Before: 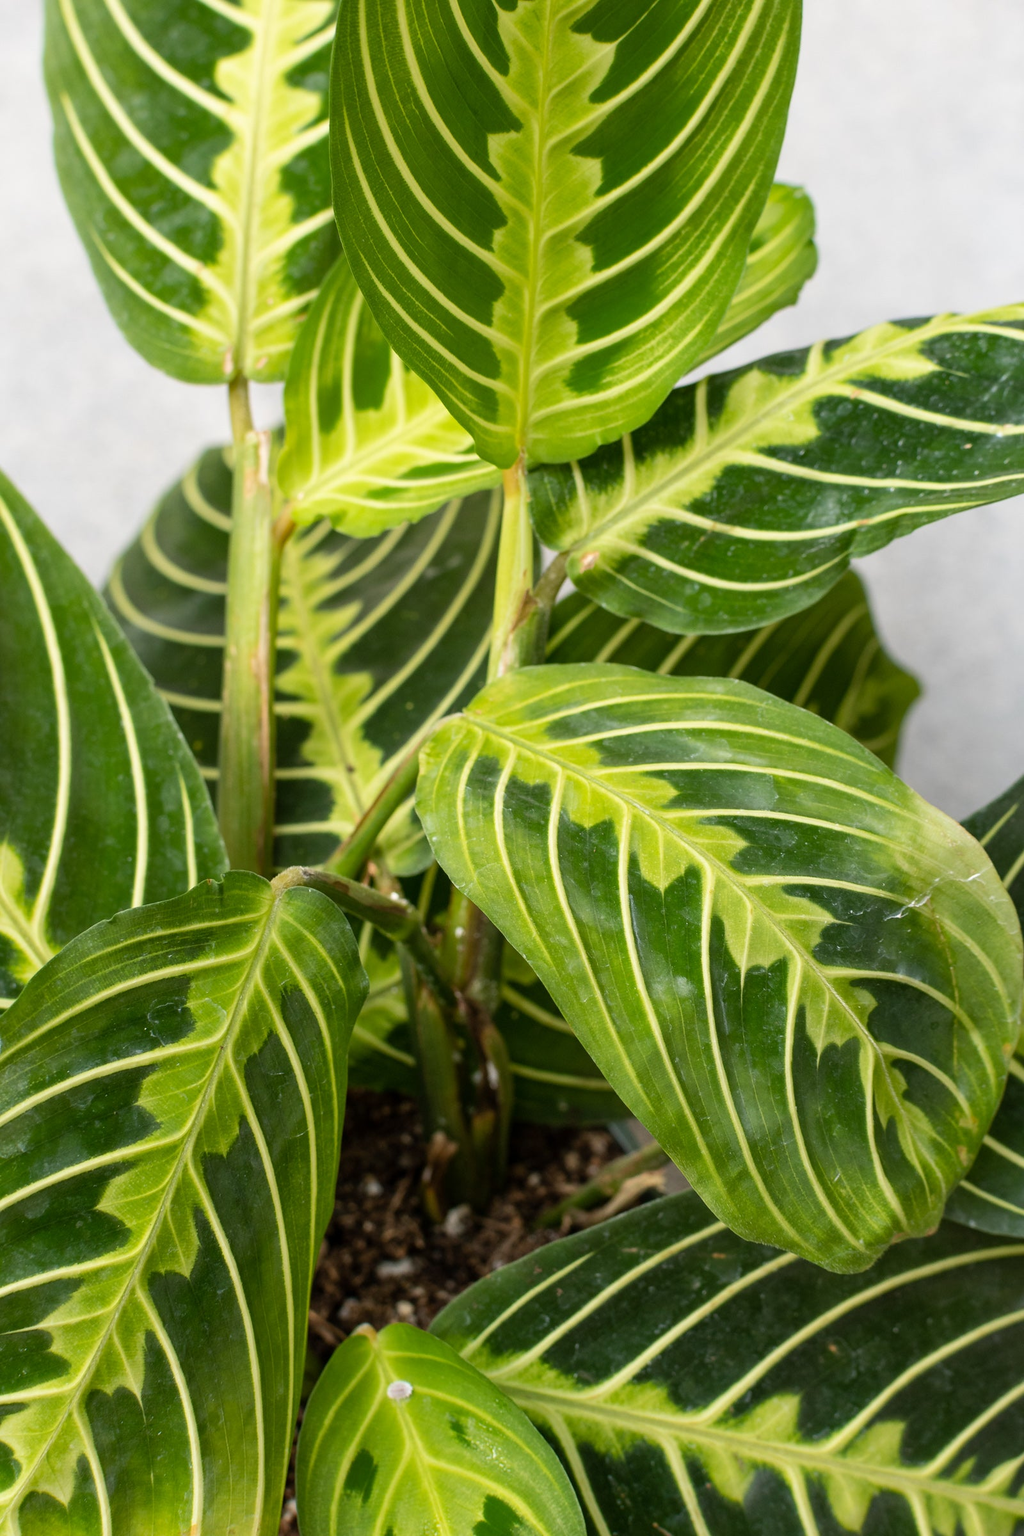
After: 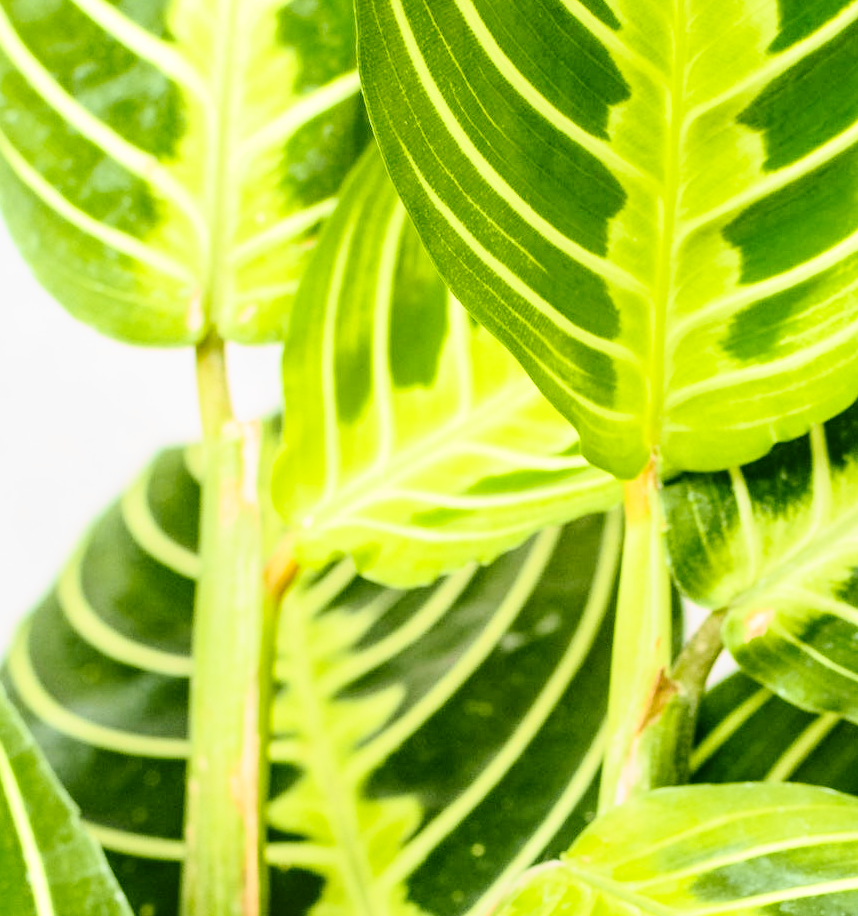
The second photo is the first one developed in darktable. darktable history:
base curve: curves: ch0 [(0, 0) (0.028, 0.03) (0.121, 0.232) (0.46, 0.748) (0.859, 0.968) (1, 1)], preserve colors none
local contrast: detail 130%
crop: left 10.15%, top 10.568%, right 36.217%, bottom 51.234%
tone curve: curves: ch0 [(0, 0) (0.131, 0.116) (0.316, 0.345) (0.501, 0.584) (0.629, 0.732) (0.812, 0.888) (1, 0.974)]; ch1 [(0, 0) (0.366, 0.367) (0.475, 0.453) (0.494, 0.497) (0.504, 0.503) (0.553, 0.584) (1, 1)]; ch2 [(0, 0) (0.333, 0.346) (0.375, 0.375) (0.424, 0.43) (0.476, 0.492) (0.502, 0.501) (0.533, 0.556) (0.566, 0.599) (0.614, 0.653) (1, 1)], color space Lab, independent channels, preserve colors none
